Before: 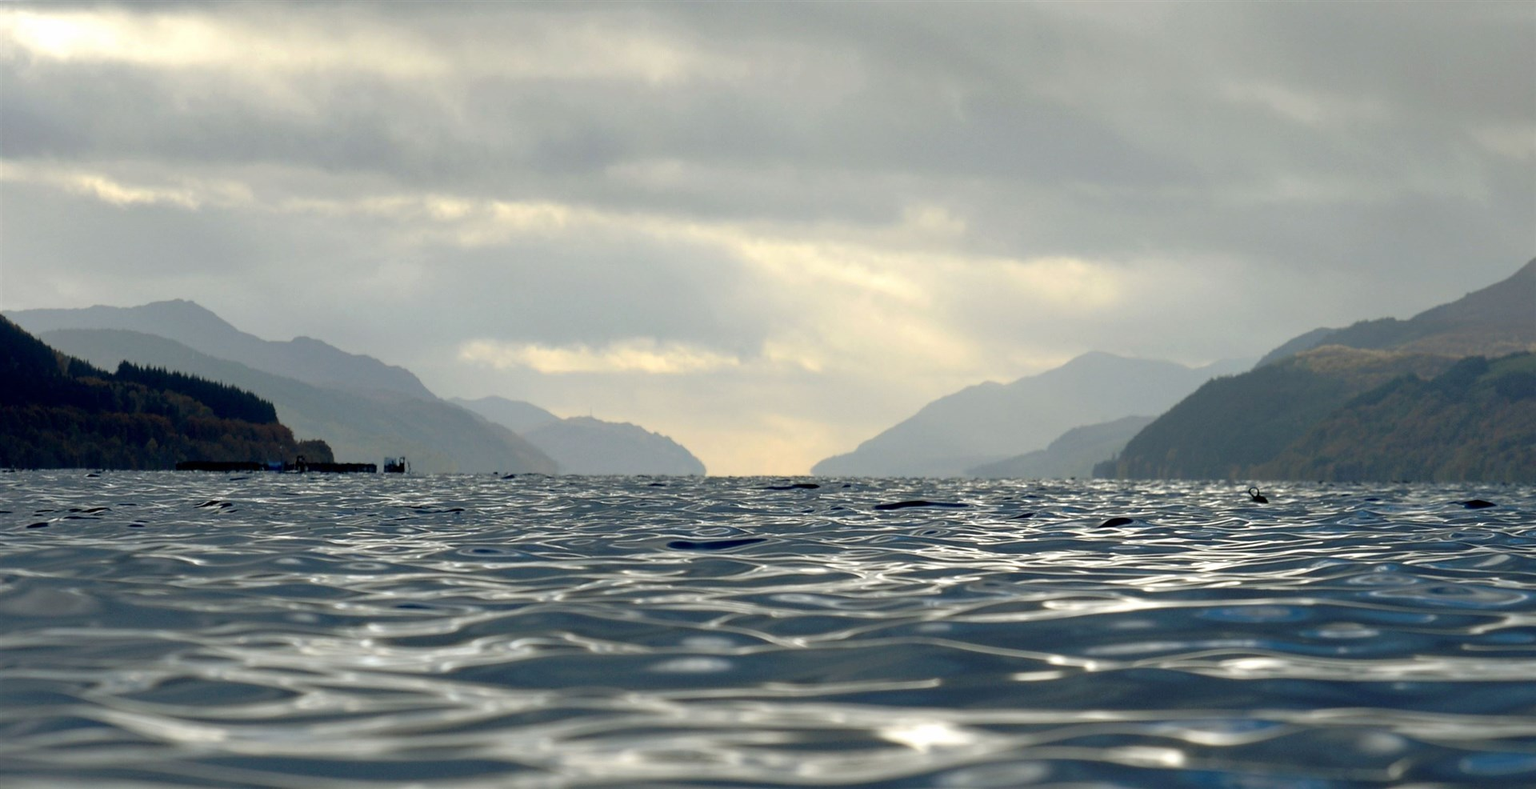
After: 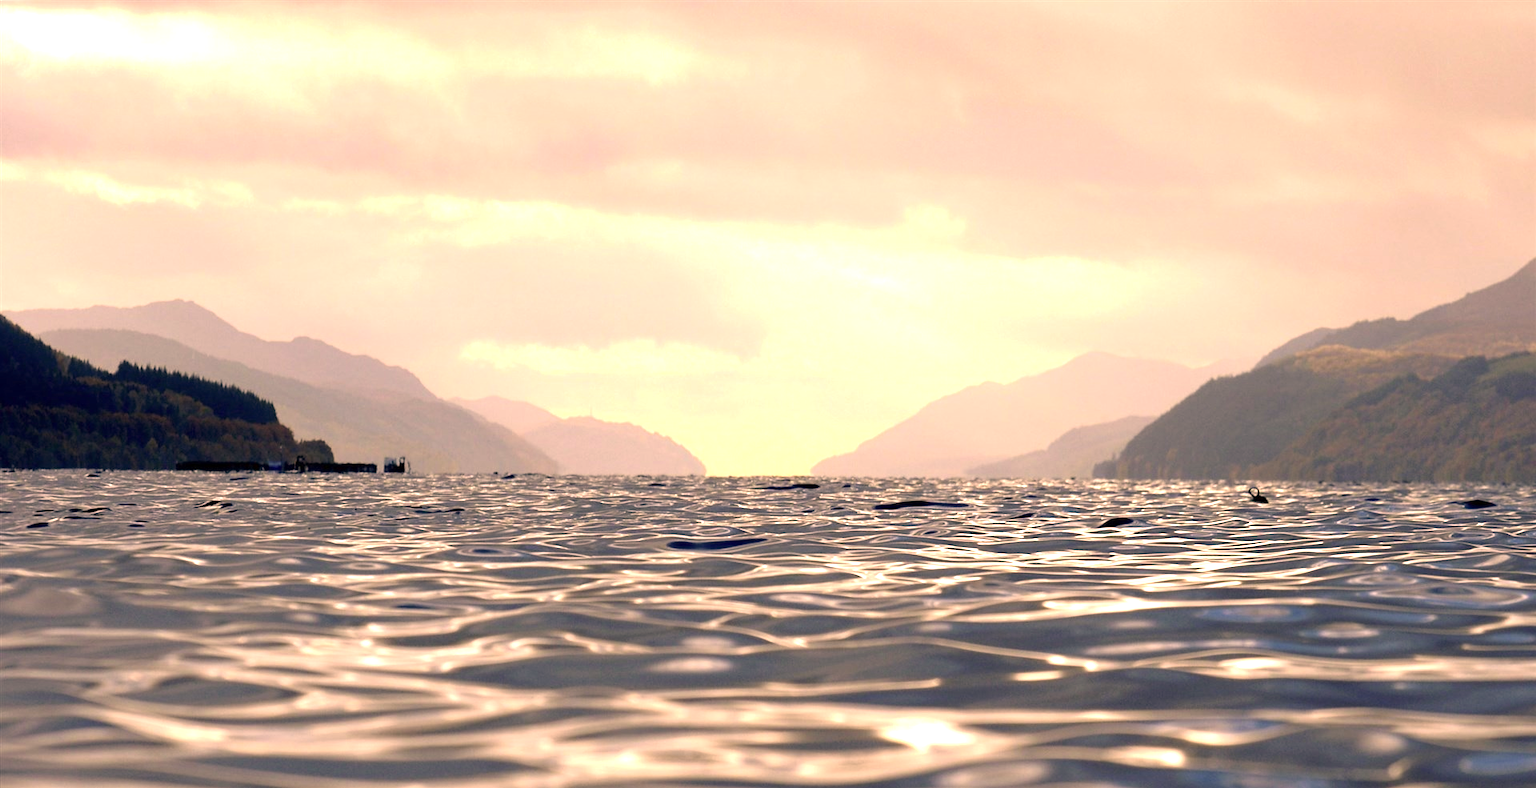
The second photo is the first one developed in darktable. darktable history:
shadows and highlights: shadows -12.5, white point adjustment 4, highlights 28.33
exposure: exposure 0.766 EV, compensate highlight preservation false
color correction: highlights a* 21.88, highlights b* 22.25
